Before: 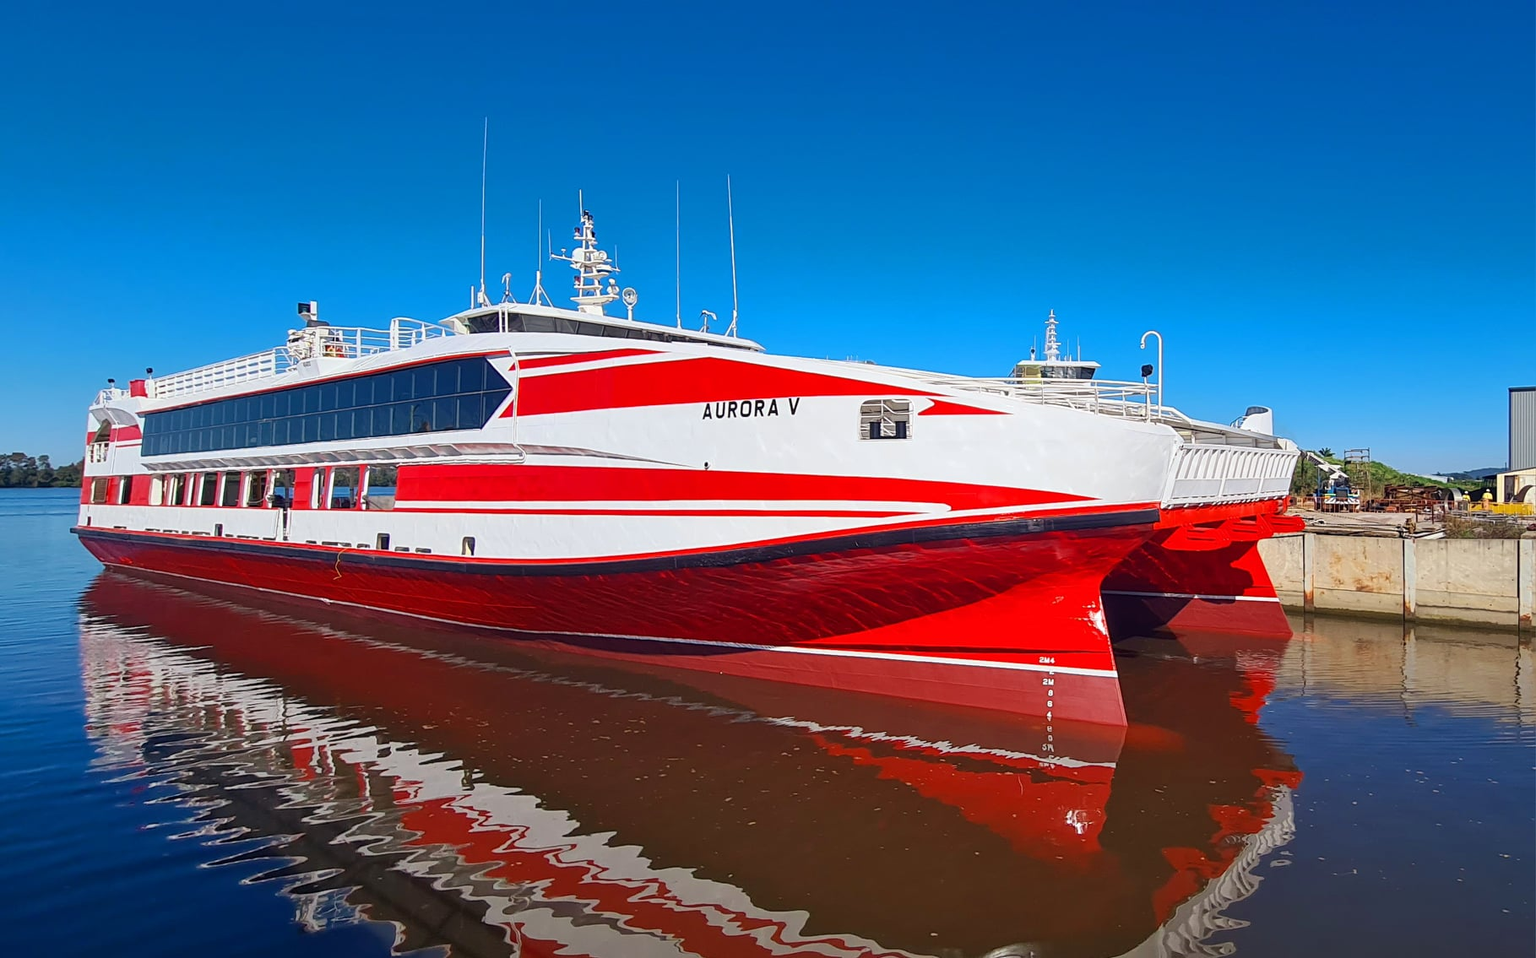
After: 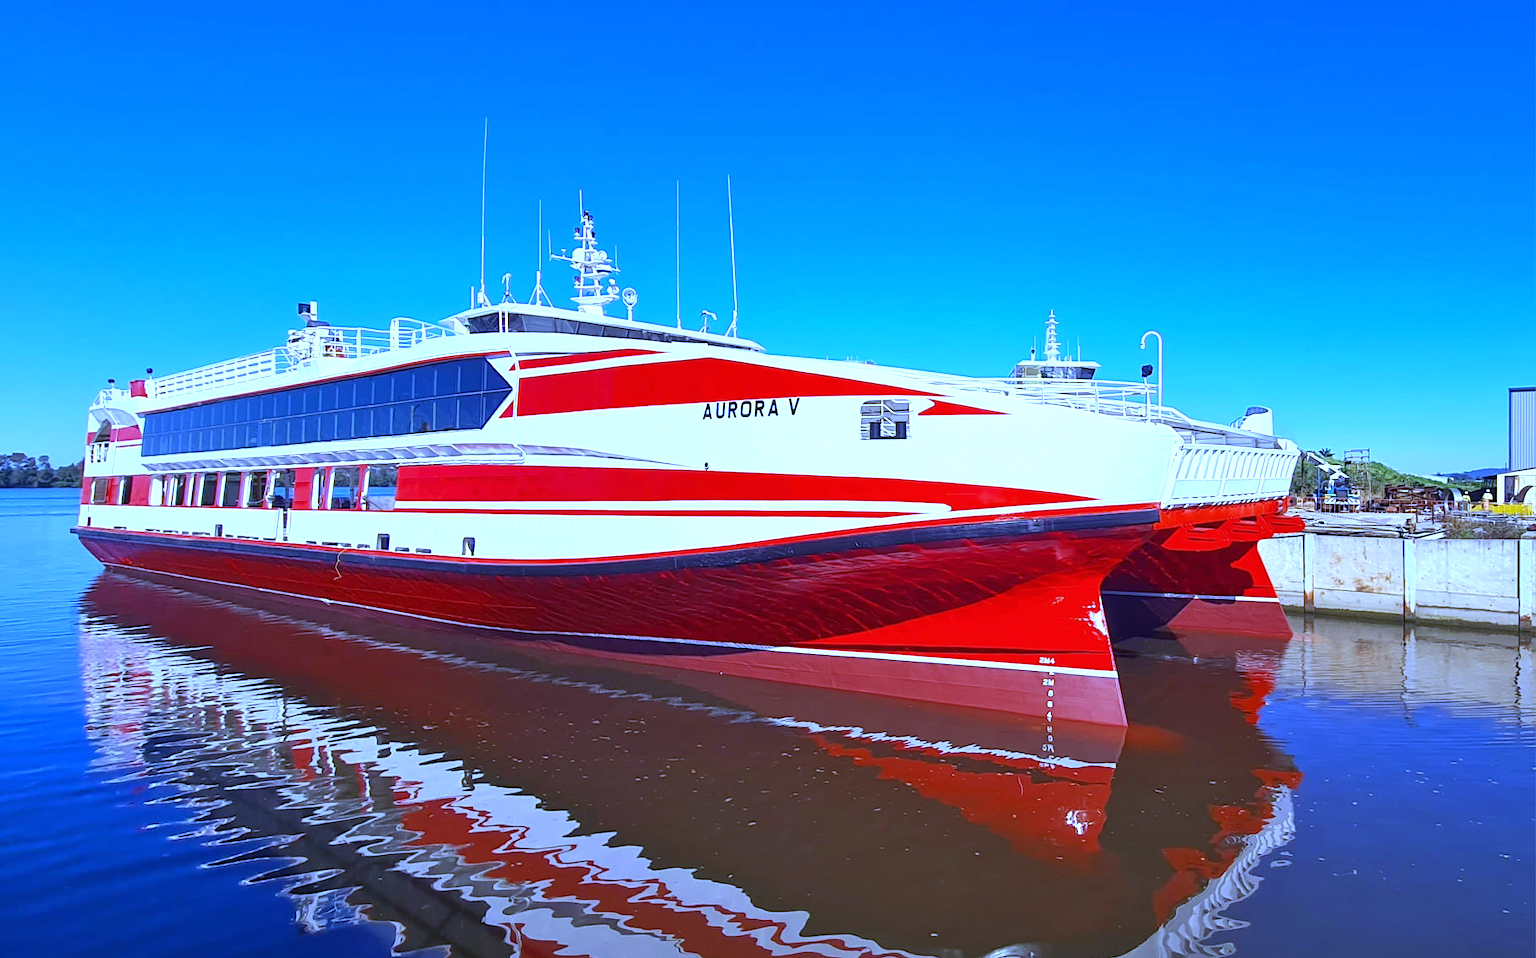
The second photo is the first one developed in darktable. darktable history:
exposure: black level correction 0, exposure 0.7 EV, compensate exposure bias true, compensate highlight preservation false
white balance: red 0.766, blue 1.537
